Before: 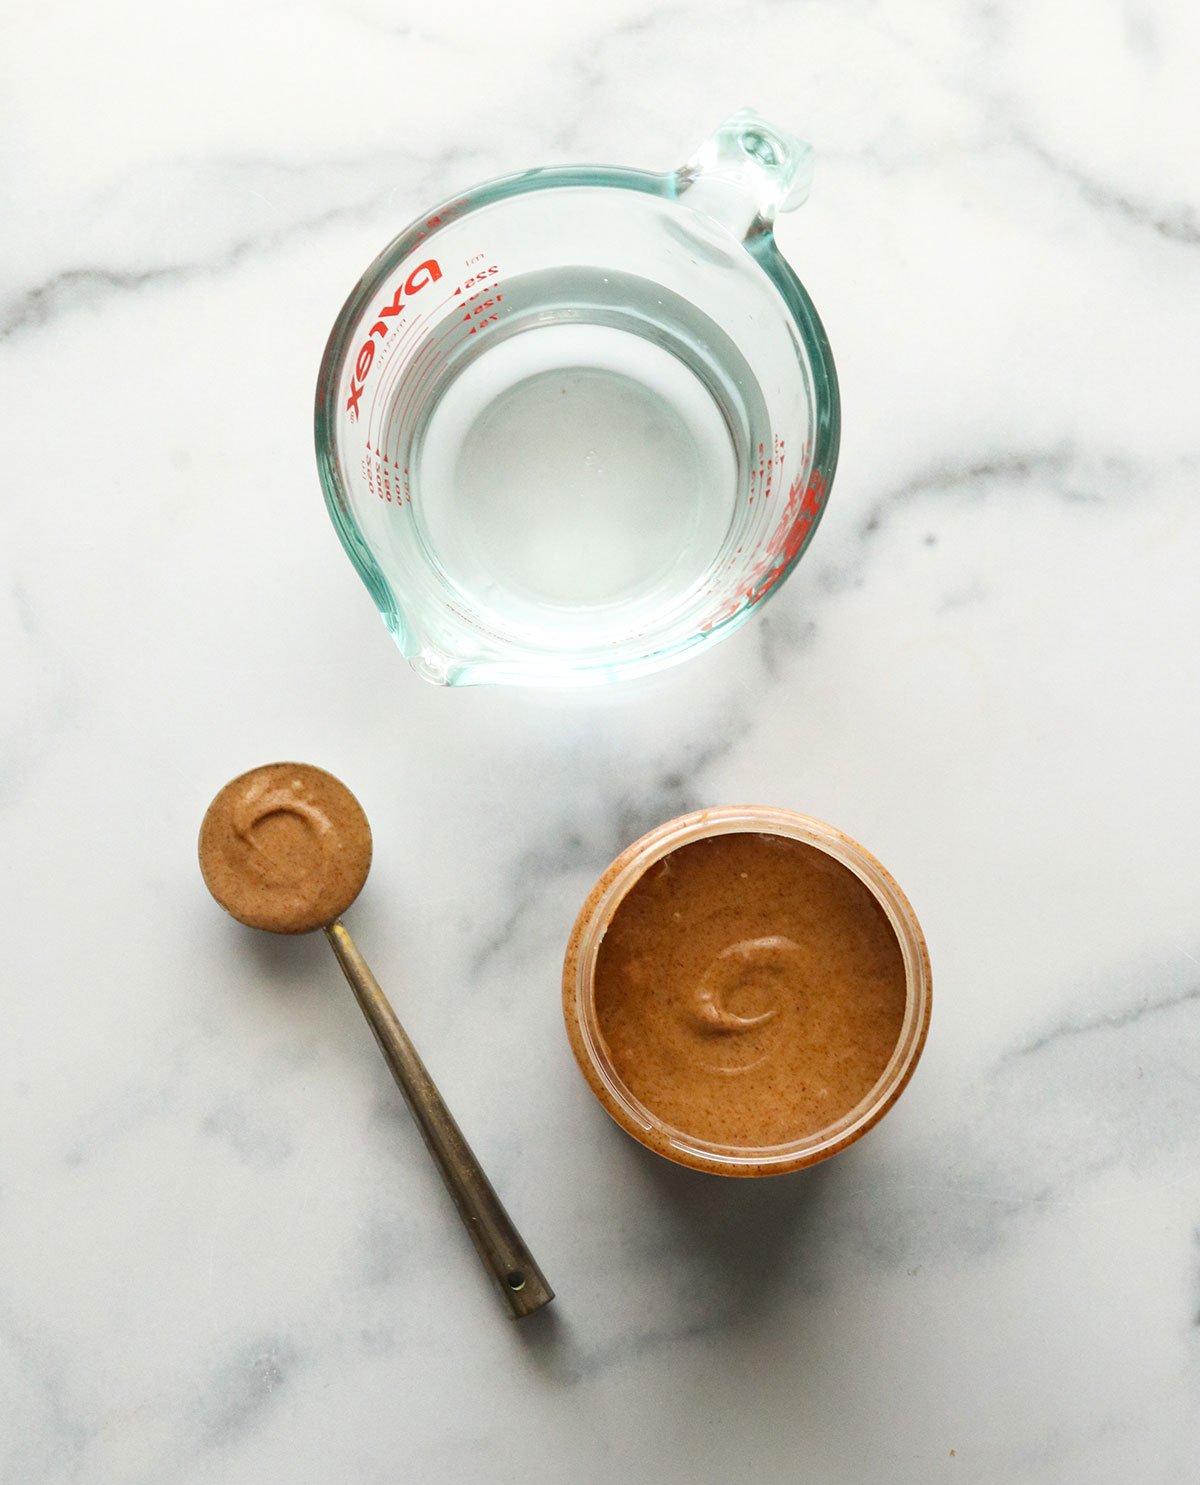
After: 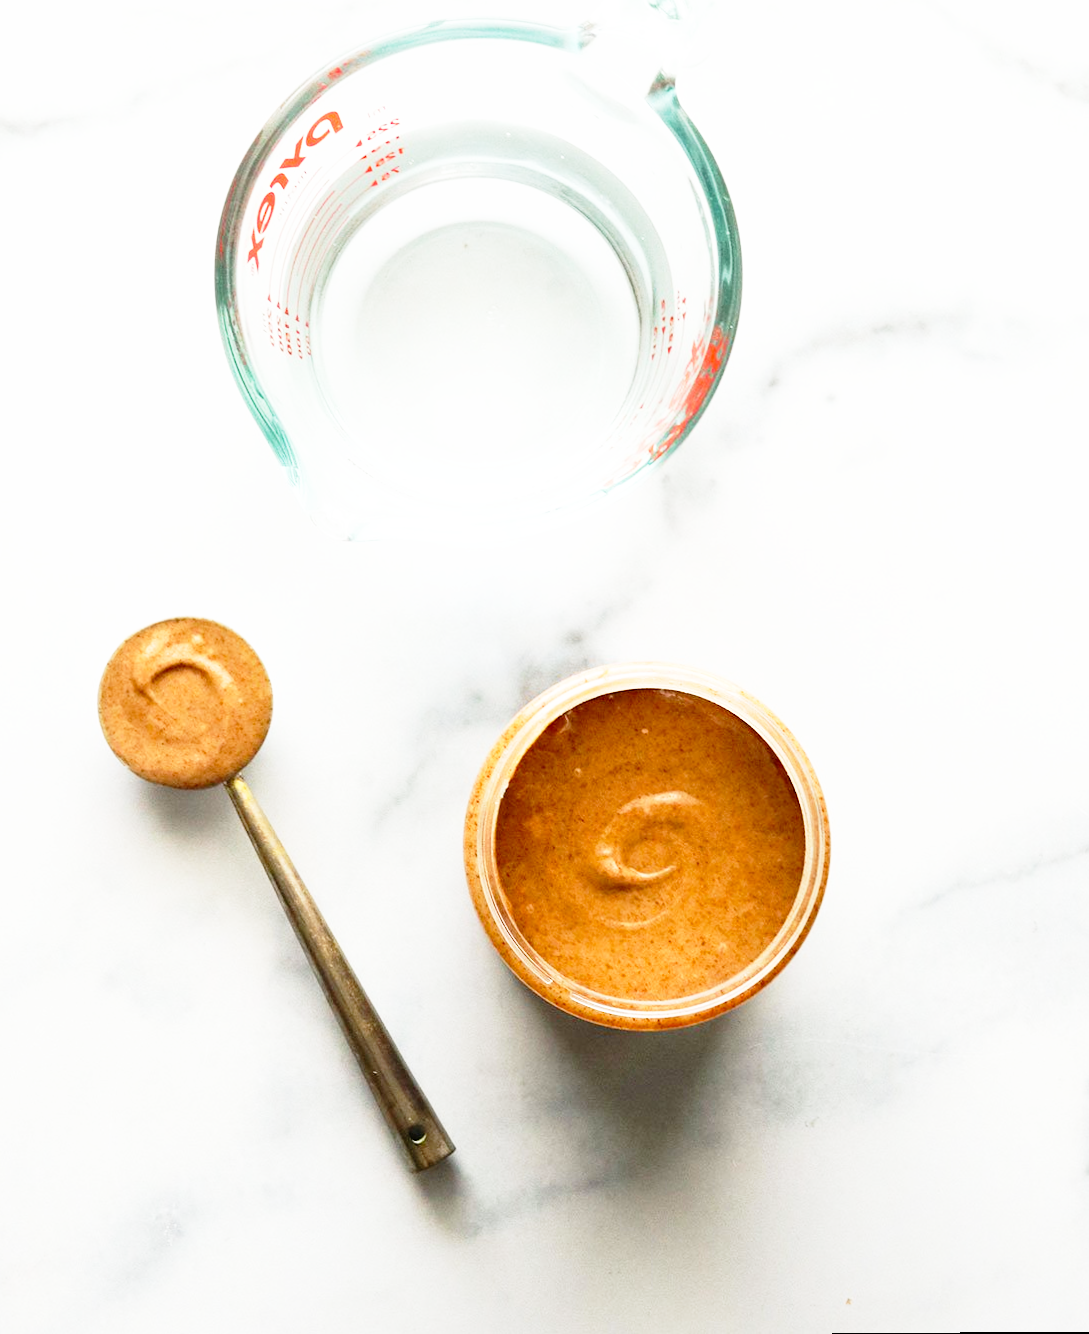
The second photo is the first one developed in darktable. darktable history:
base curve: curves: ch0 [(0, 0) (0.012, 0.01) (0.073, 0.168) (0.31, 0.711) (0.645, 0.957) (1, 1)], preserve colors none
crop and rotate: left 8.262%, top 9.226%
rotate and perspective: rotation 0.174°, lens shift (vertical) 0.013, lens shift (horizontal) 0.019, shear 0.001, automatic cropping original format, crop left 0.007, crop right 0.991, crop top 0.016, crop bottom 0.997
